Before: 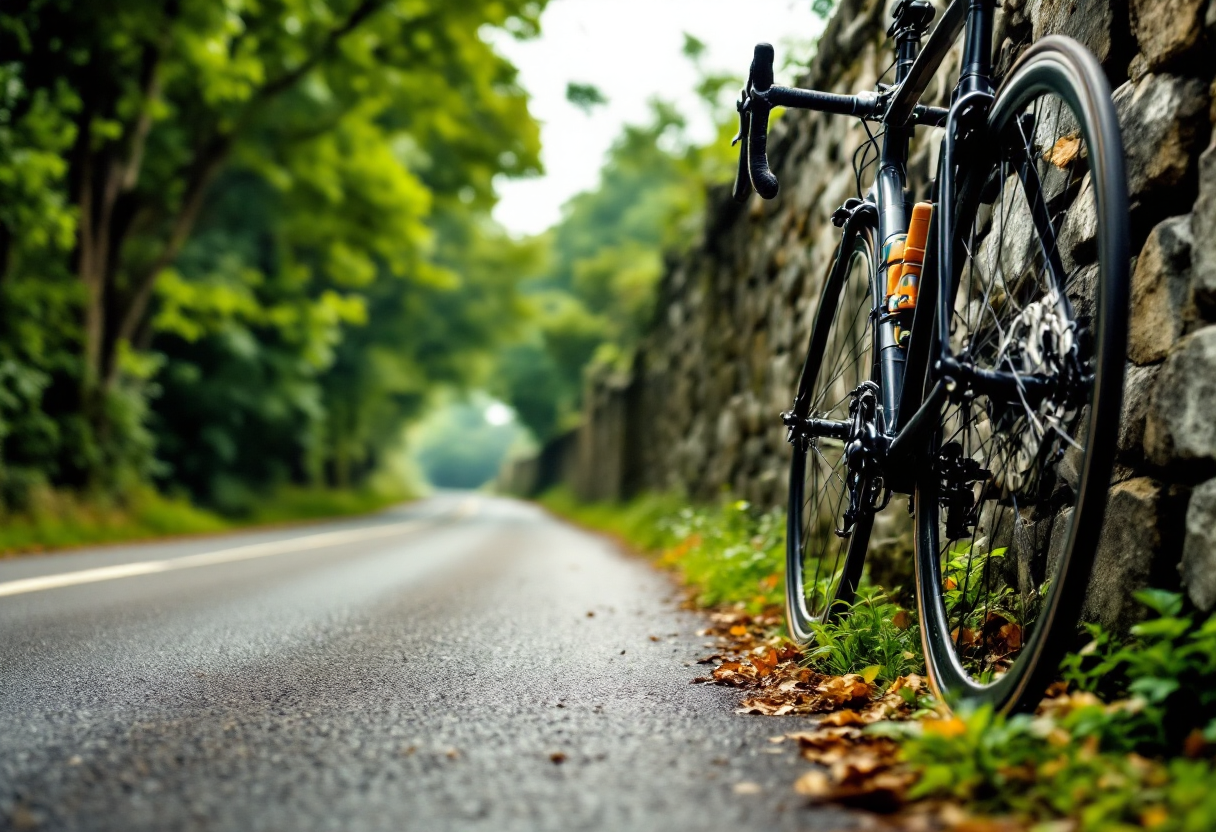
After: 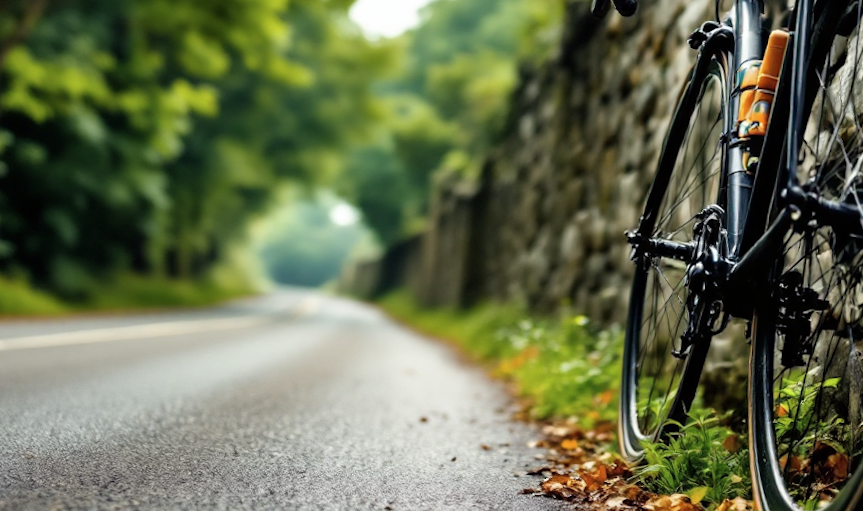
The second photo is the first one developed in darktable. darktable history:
crop and rotate: angle -3.37°, left 9.79%, top 20.73%, right 12.42%, bottom 11.82%
contrast brightness saturation: saturation 0.13
color correction: saturation 0.8
rotate and perspective: rotation 0.174°, lens shift (vertical) 0.013, lens shift (horizontal) 0.019, shear 0.001, automatic cropping original format, crop left 0.007, crop right 0.991, crop top 0.016, crop bottom 0.997
